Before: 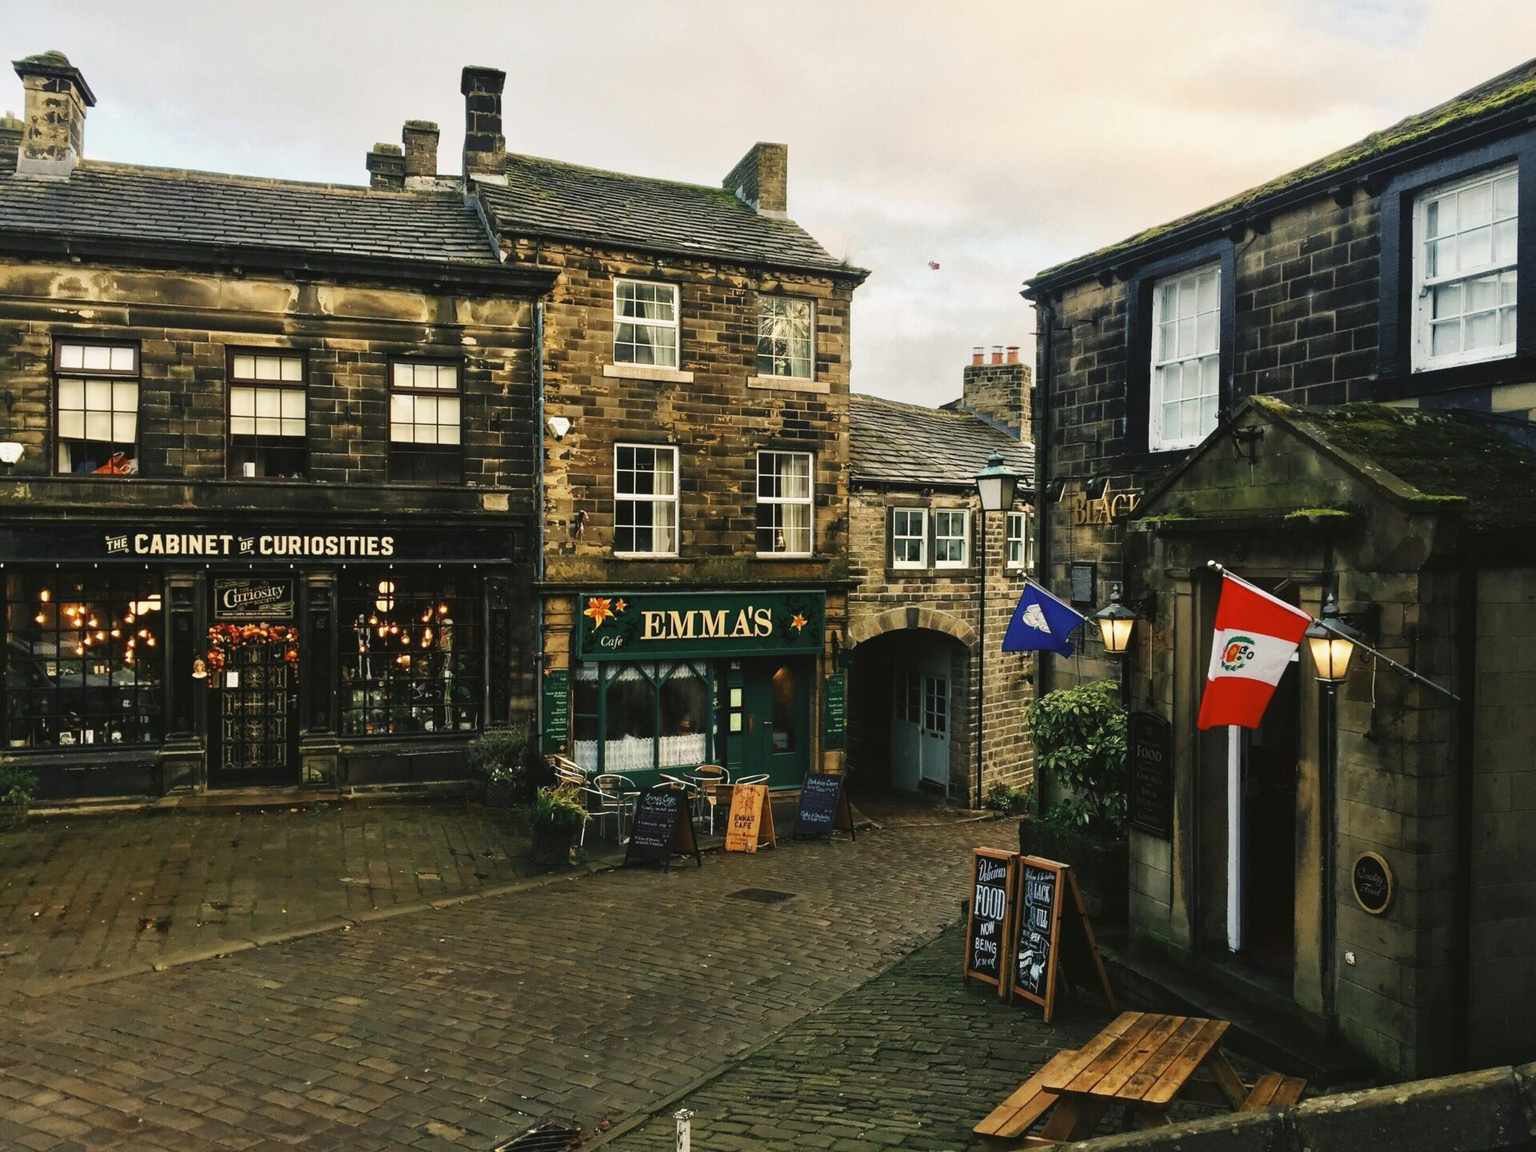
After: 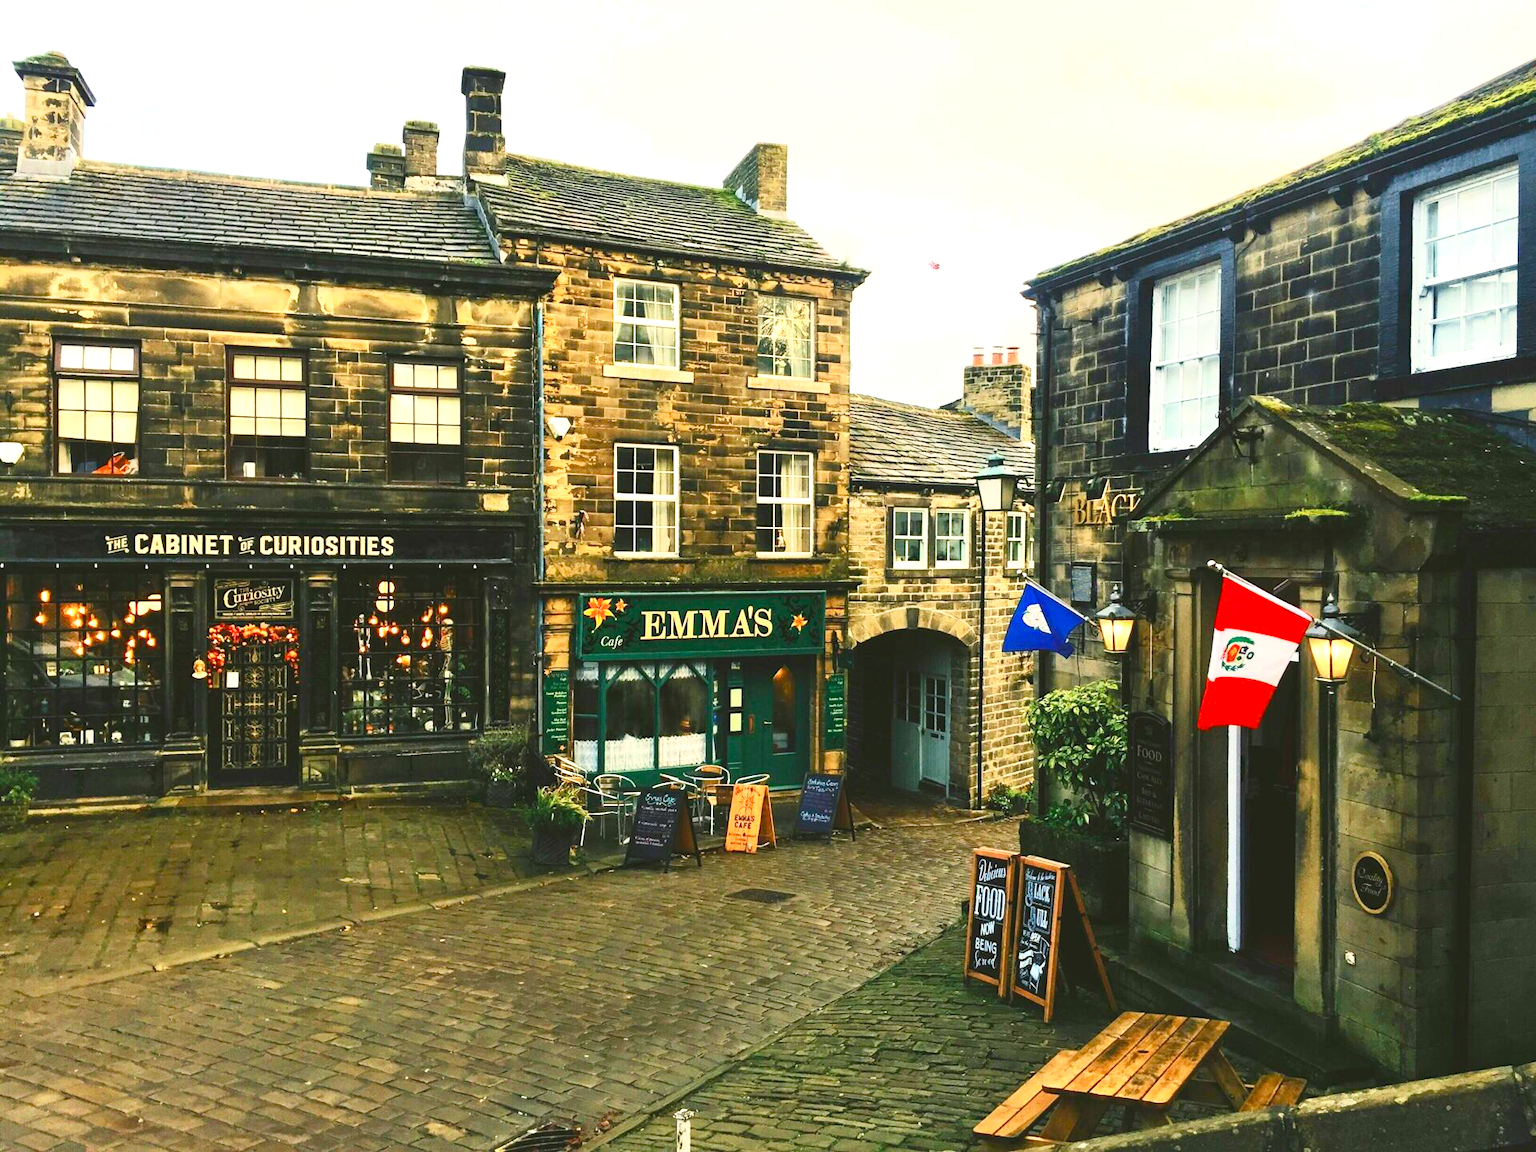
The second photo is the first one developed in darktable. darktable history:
contrast brightness saturation: contrast 0.245, brightness 0.248, saturation 0.385
exposure: black level correction 0, exposure 0.701 EV, compensate exposure bias true, compensate highlight preservation false
color balance rgb: shadows lift › chroma 0.979%, shadows lift › hue 114.54°, perceptual saturation grading › global saturation 0.701%, perceptual saturation grading › highlights -19.896%, perceptual saturation grading › shadows 19.649%, global vibrance 20%
